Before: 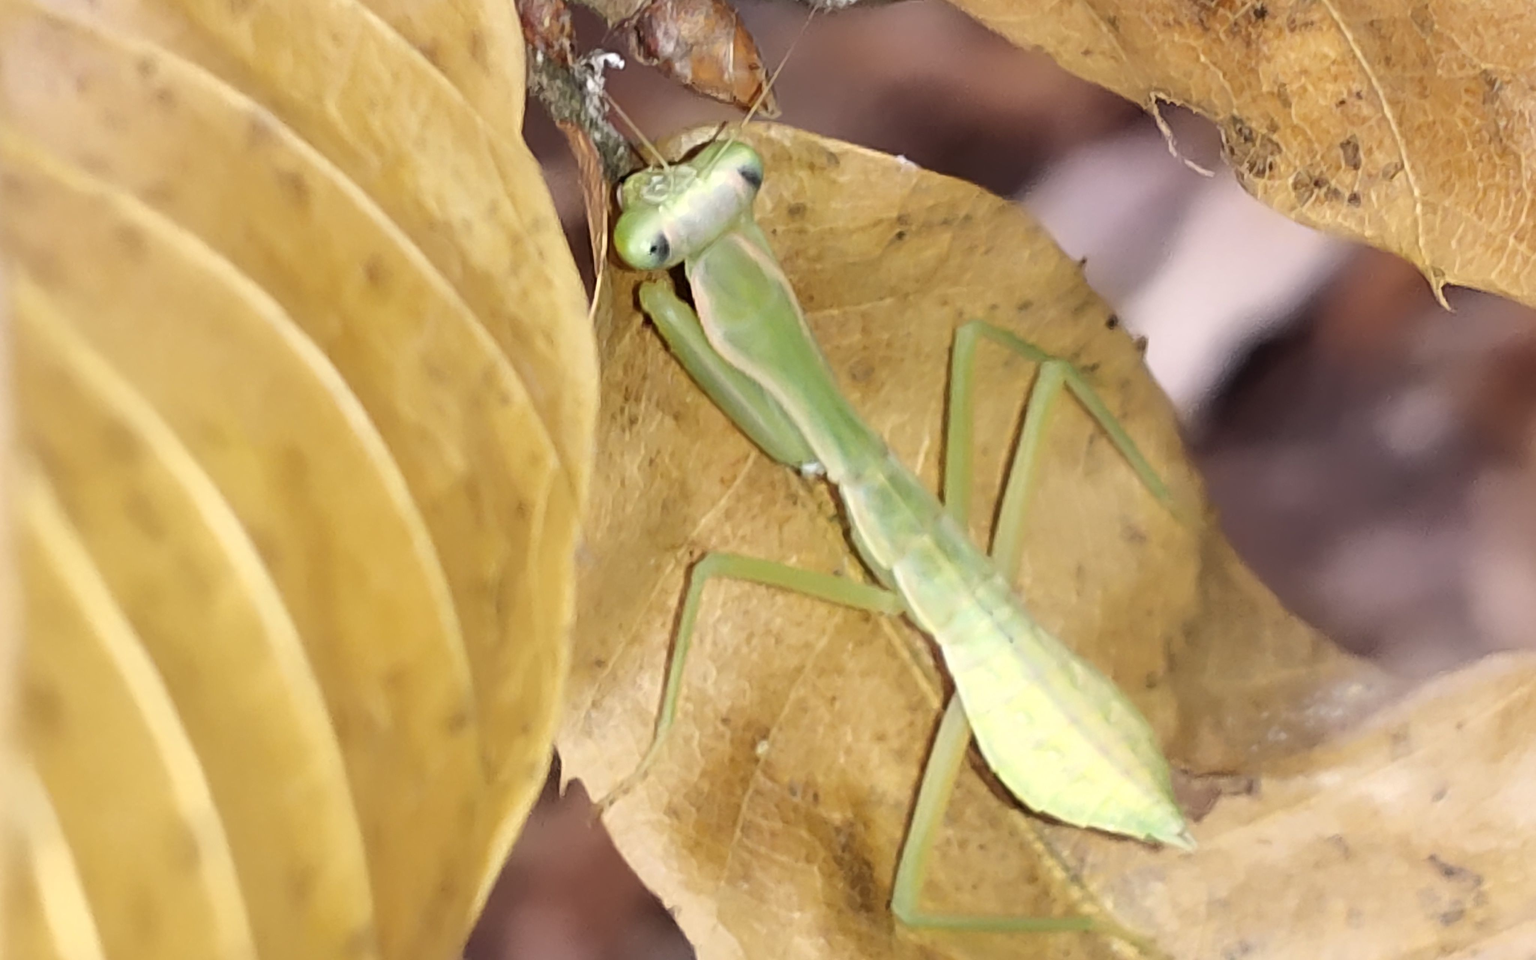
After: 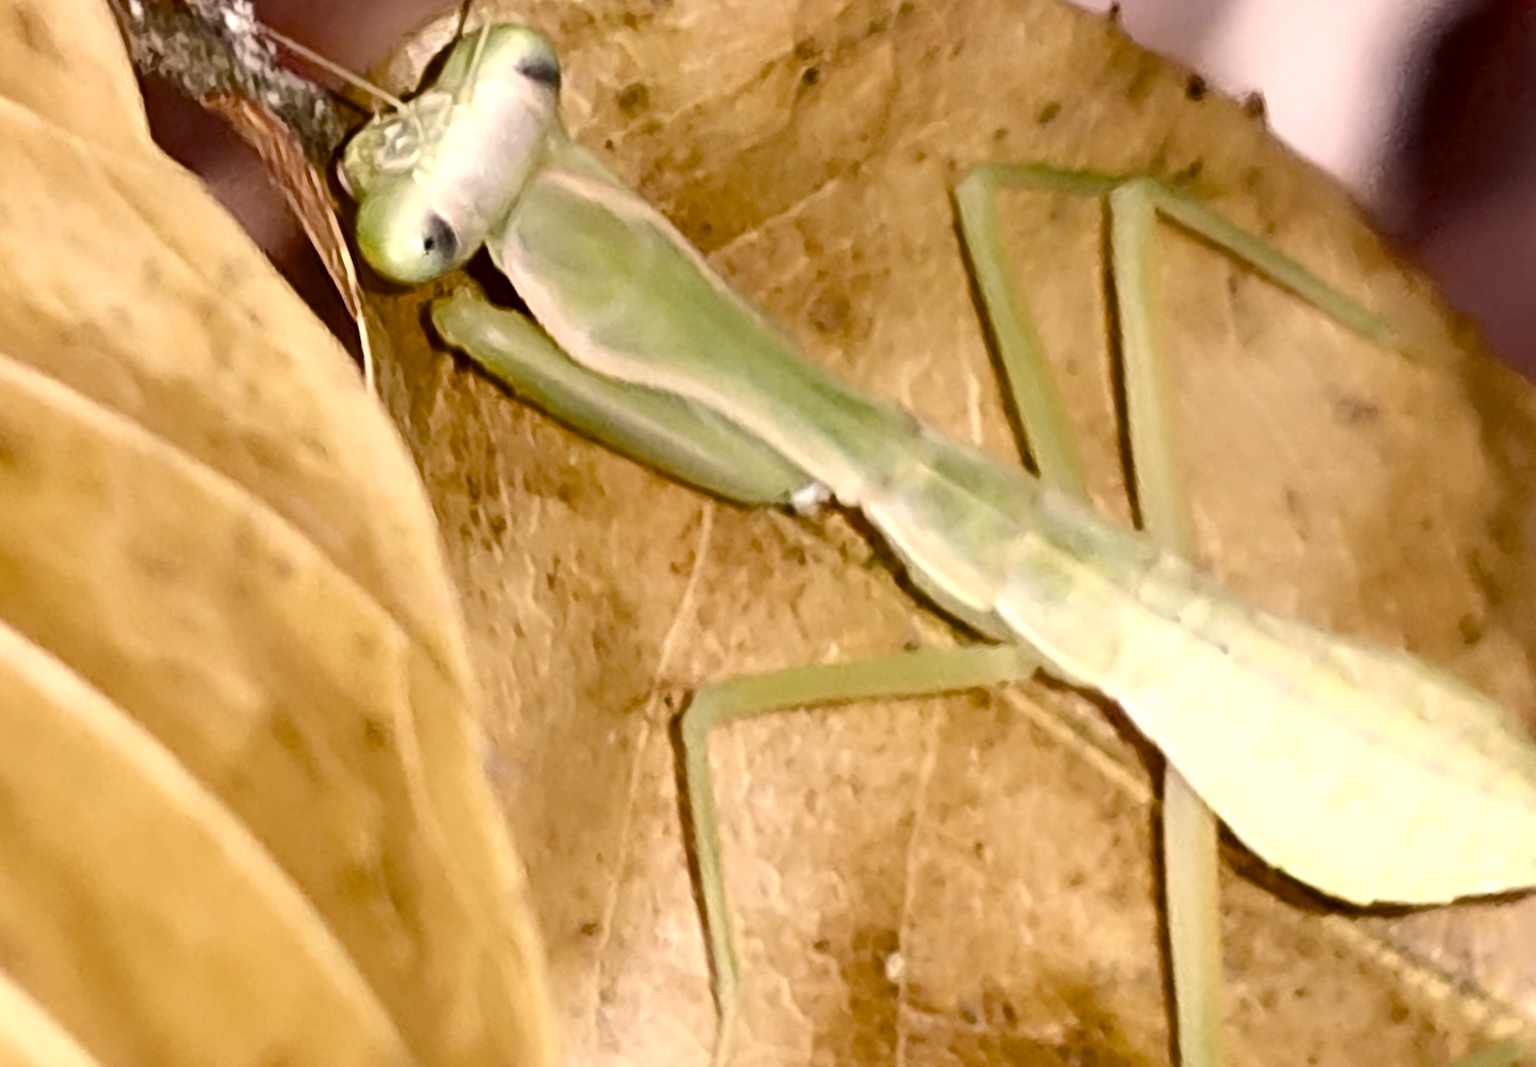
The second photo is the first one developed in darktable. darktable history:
crop and rotate: angle 20.52°, left 6.881%, right 4.235%, bottom 1.119%
color correction: highlights a* 10.22, highlights b* 9.67, shadows a* 7.84, shadows b* 7.73, saturation 0.781
color balance rgb: linear chroma grading › shadows -3.212%, linear chroma grading › highlights -3.13%, perceptual saturation grading › global saturation 20%, perceptual saturation grading › highlights -24.818%, perceptual saturation grading › shadows 49.238%, perceptual brilliance grading › global brilliance 14.362%, perceptual brilliance grading › shadows -35.53%, global vibrance 6.859%, saturation formula JzAzBz (2021)
